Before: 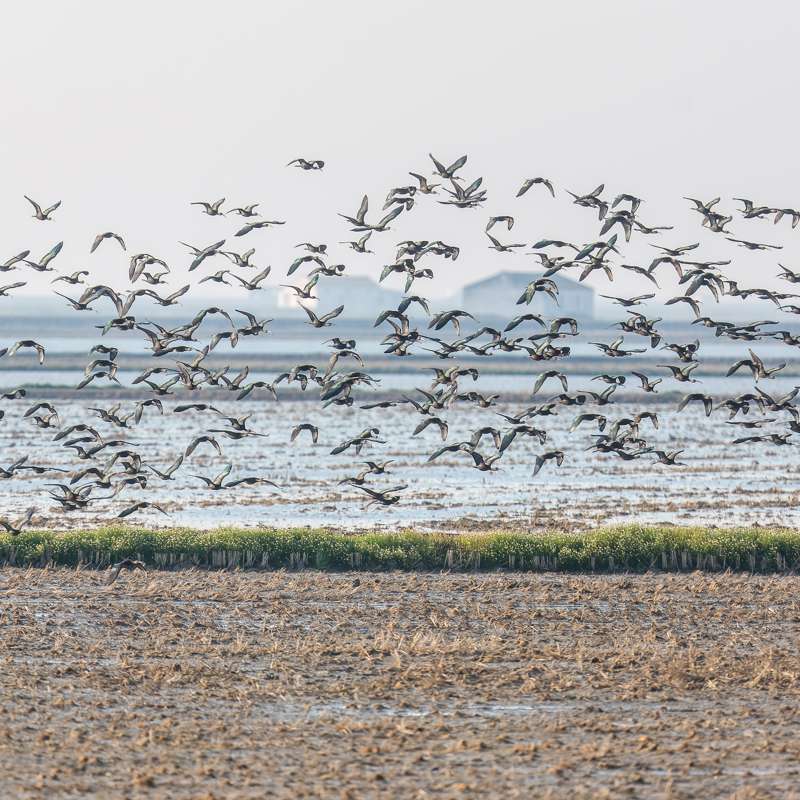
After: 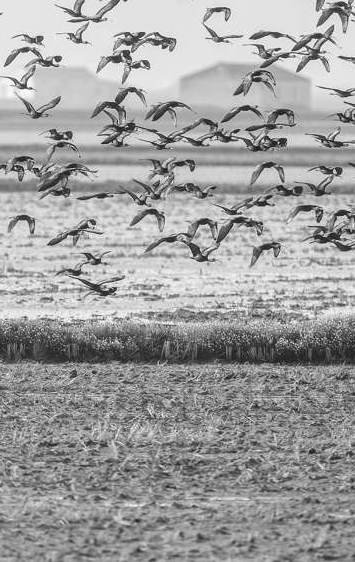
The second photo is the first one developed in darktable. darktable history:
crop: left 35.432%, top 26.233%, right 20.145%, bottom 3.432%
monochrome: a 2.21, b -1.33, size 2.2
color balance rgb: perceptual saturation grading › global saturation 25%, global vibrance 20%
